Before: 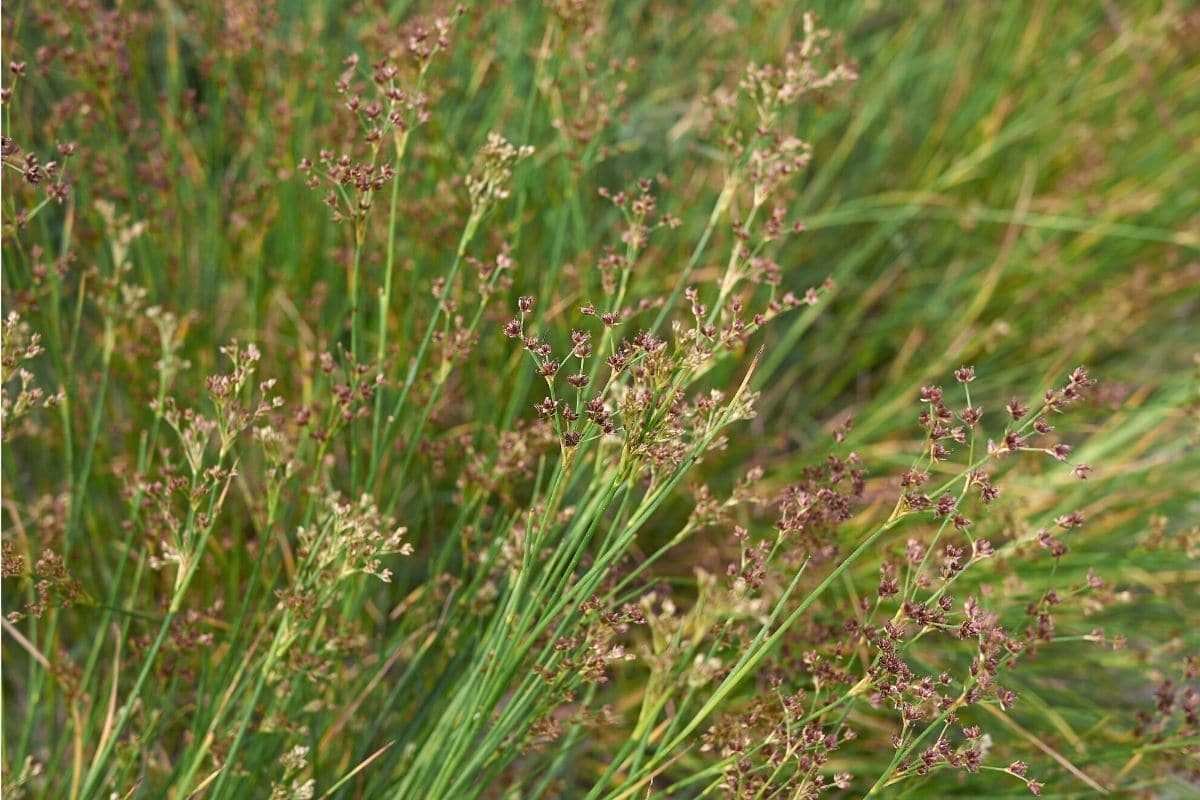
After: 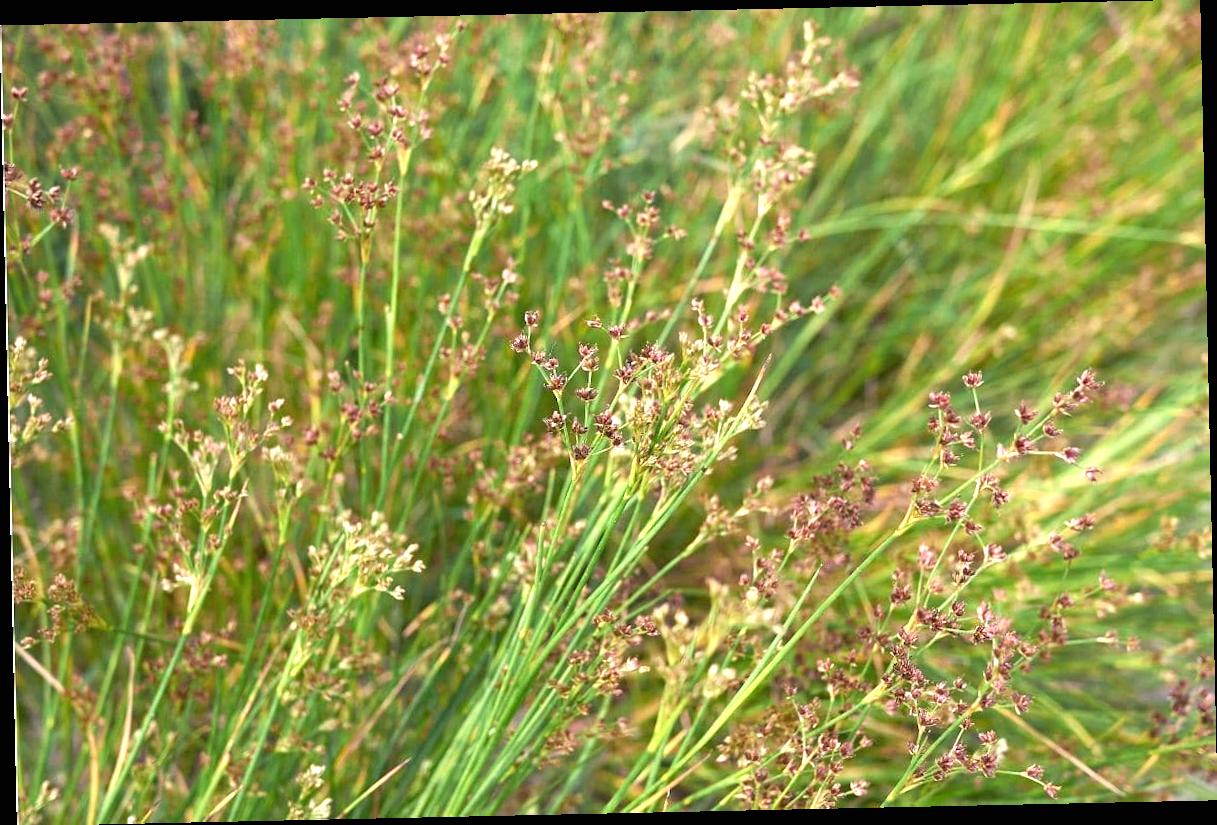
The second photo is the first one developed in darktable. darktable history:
rotate and perspective: rotation -1.24°, automatic cropping off
color zones: curves: ch1 [(0.25, 0.5) (0.747, 0.71)]
exposure: black level correction 0, exposure 0.9 EV, compensate highlight preservation false
